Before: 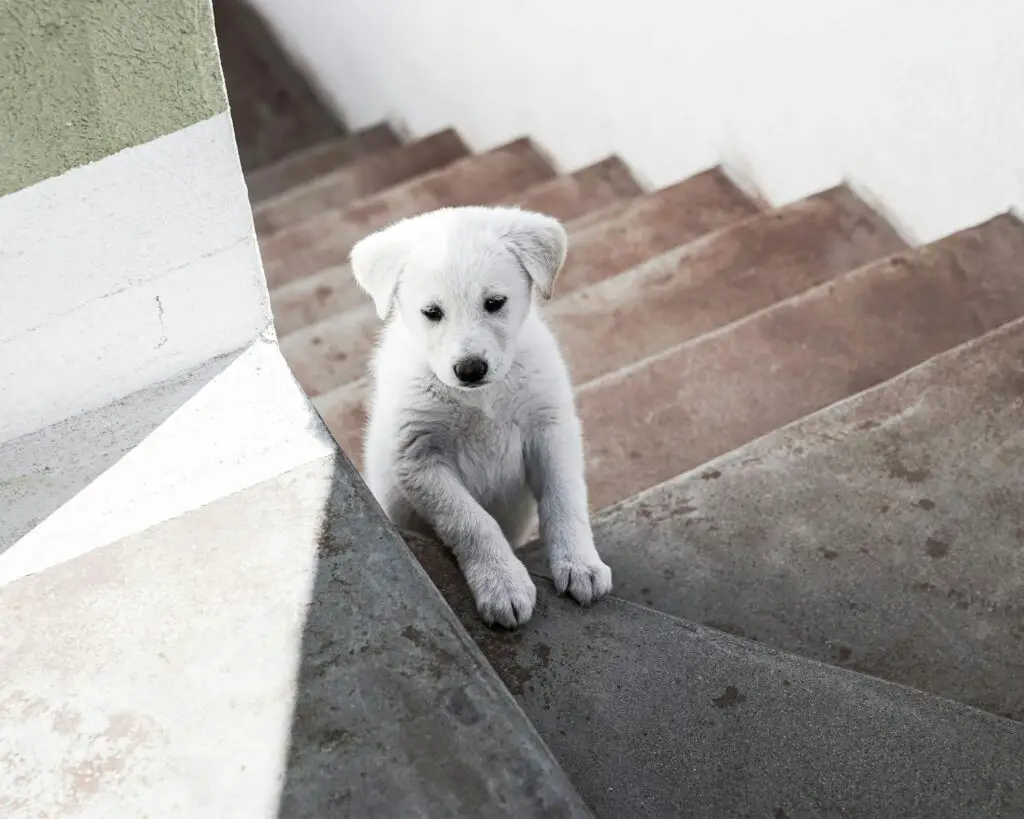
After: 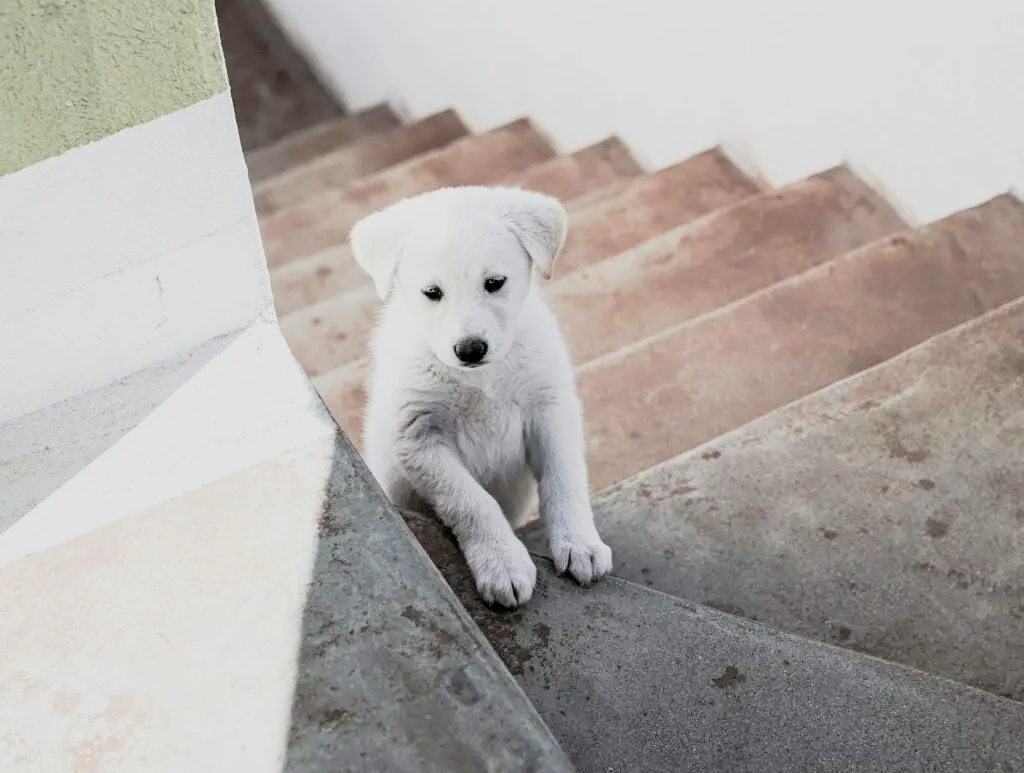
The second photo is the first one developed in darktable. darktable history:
exposure: black level correction 0, exposure 0.7 EV, compensate exposure bias true, compensate highlight preservation false
crop and rotate: top 2.479%, bottom 3.018%
filmic rgb: black relative exposure -7.15 EV, white relative exposure 5.36 EV, hardness 3.02, color science v6 (2022)
